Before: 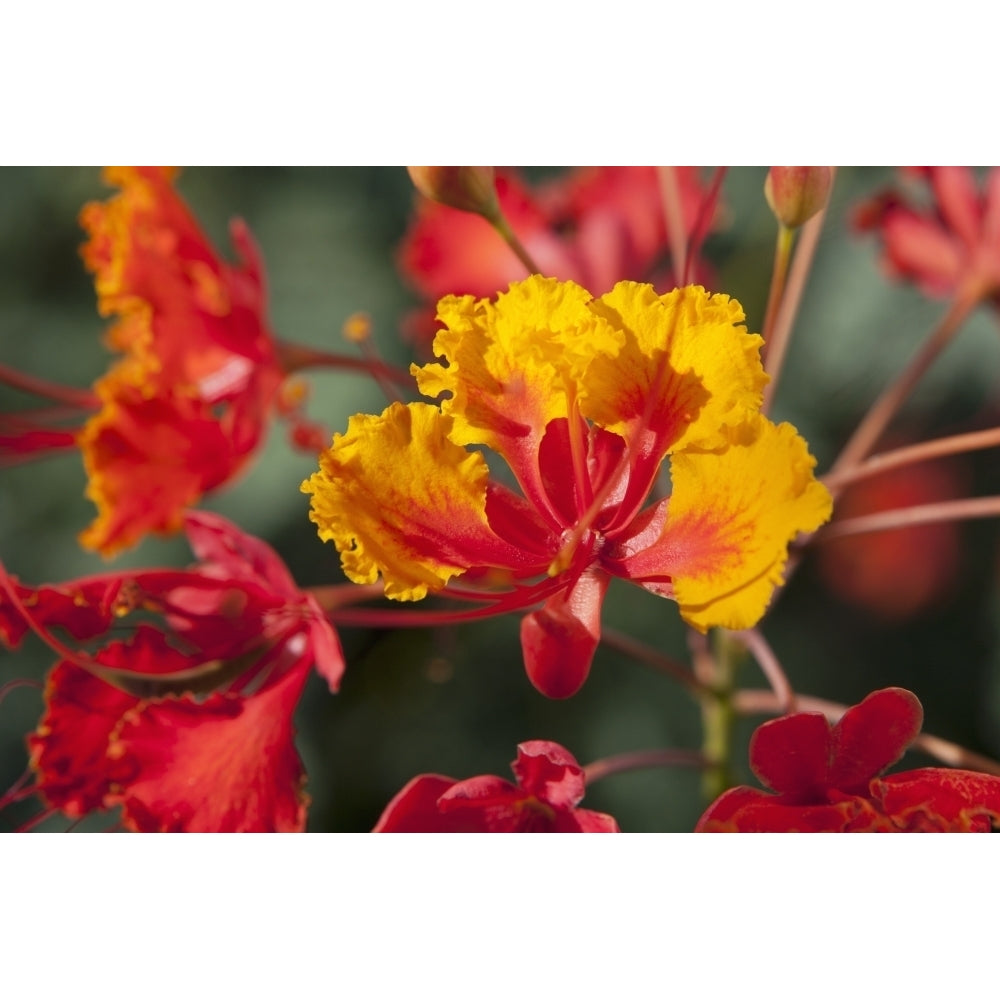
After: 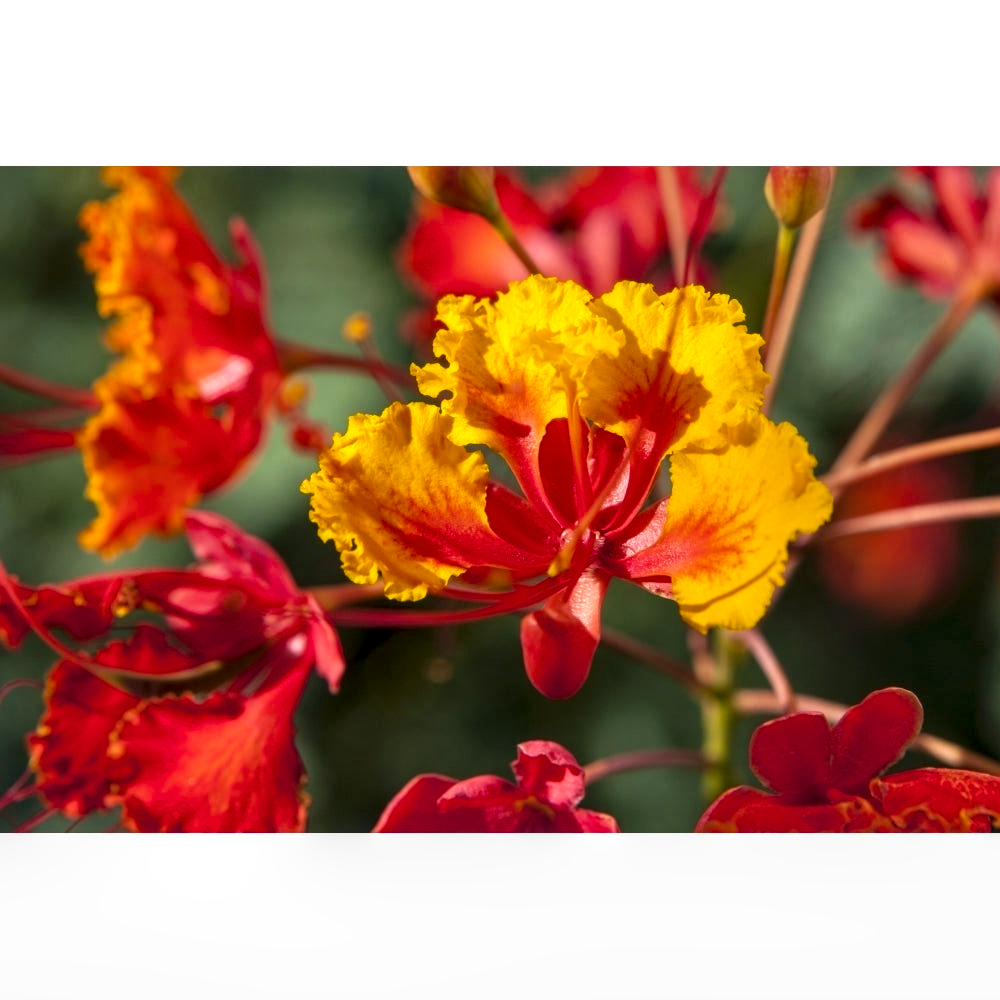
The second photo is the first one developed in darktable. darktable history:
color balance rgb: perceptual saturation grading › global saturation 20%, global vibrance 20%
local contrast: detail 150%
velvia: on, module defaults
